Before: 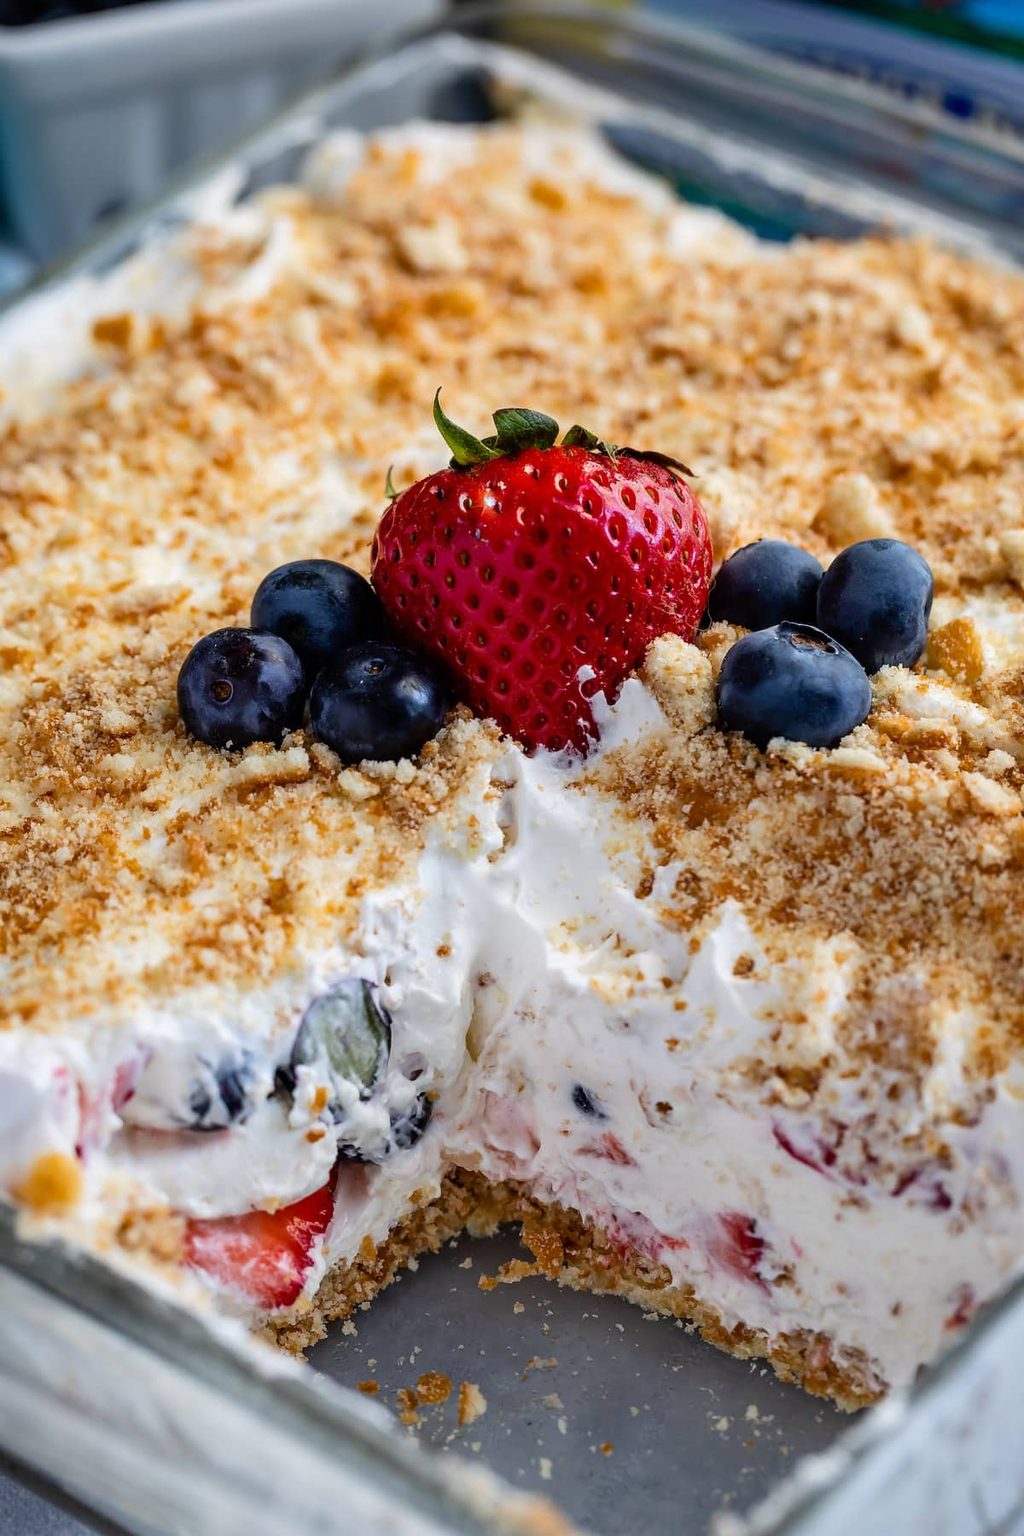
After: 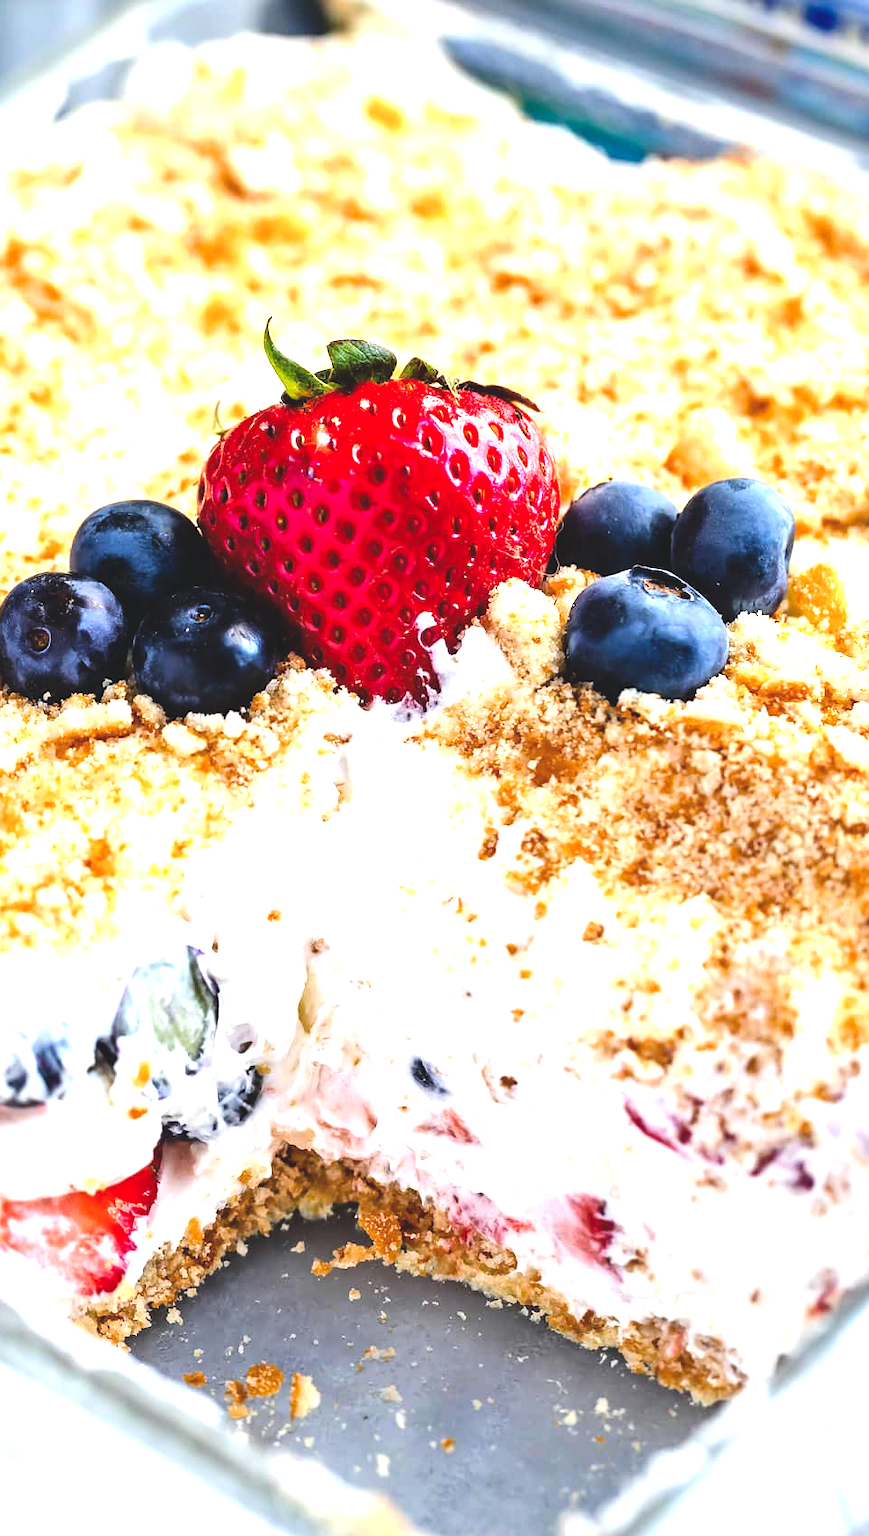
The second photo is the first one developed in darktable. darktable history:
levels: levels [0, 0.374, 0.749]
color balance rgb: shadows lift › chroma 1.008%, shadows lift › hue 241.64°, global offset › luminance 0.762%, perceptual saturation grading › global saturation -1.829%, perceptual saturation grading › highlights -7.069%, perceptual saturation grading › mid-tones 7.481%, perceptual saturation grading › shadows 4.014%, perceptual brilliance grading › mid-tones 10.98%, perceptual brilliance grading › shadows 14.181%
crop and rotate: left 18.157%, top 5.832%, right 1.854%
tone equalizer: -8 EV -0.389 EV, -7 EV -0.397 EV, -6 EV -0.305 EV, -5 EV -0.194 EV, -3 EV 0.239 EV, -2 EV 0.352 EV, -1 EV 0.37 EV, +0 EV 0.438 EV
